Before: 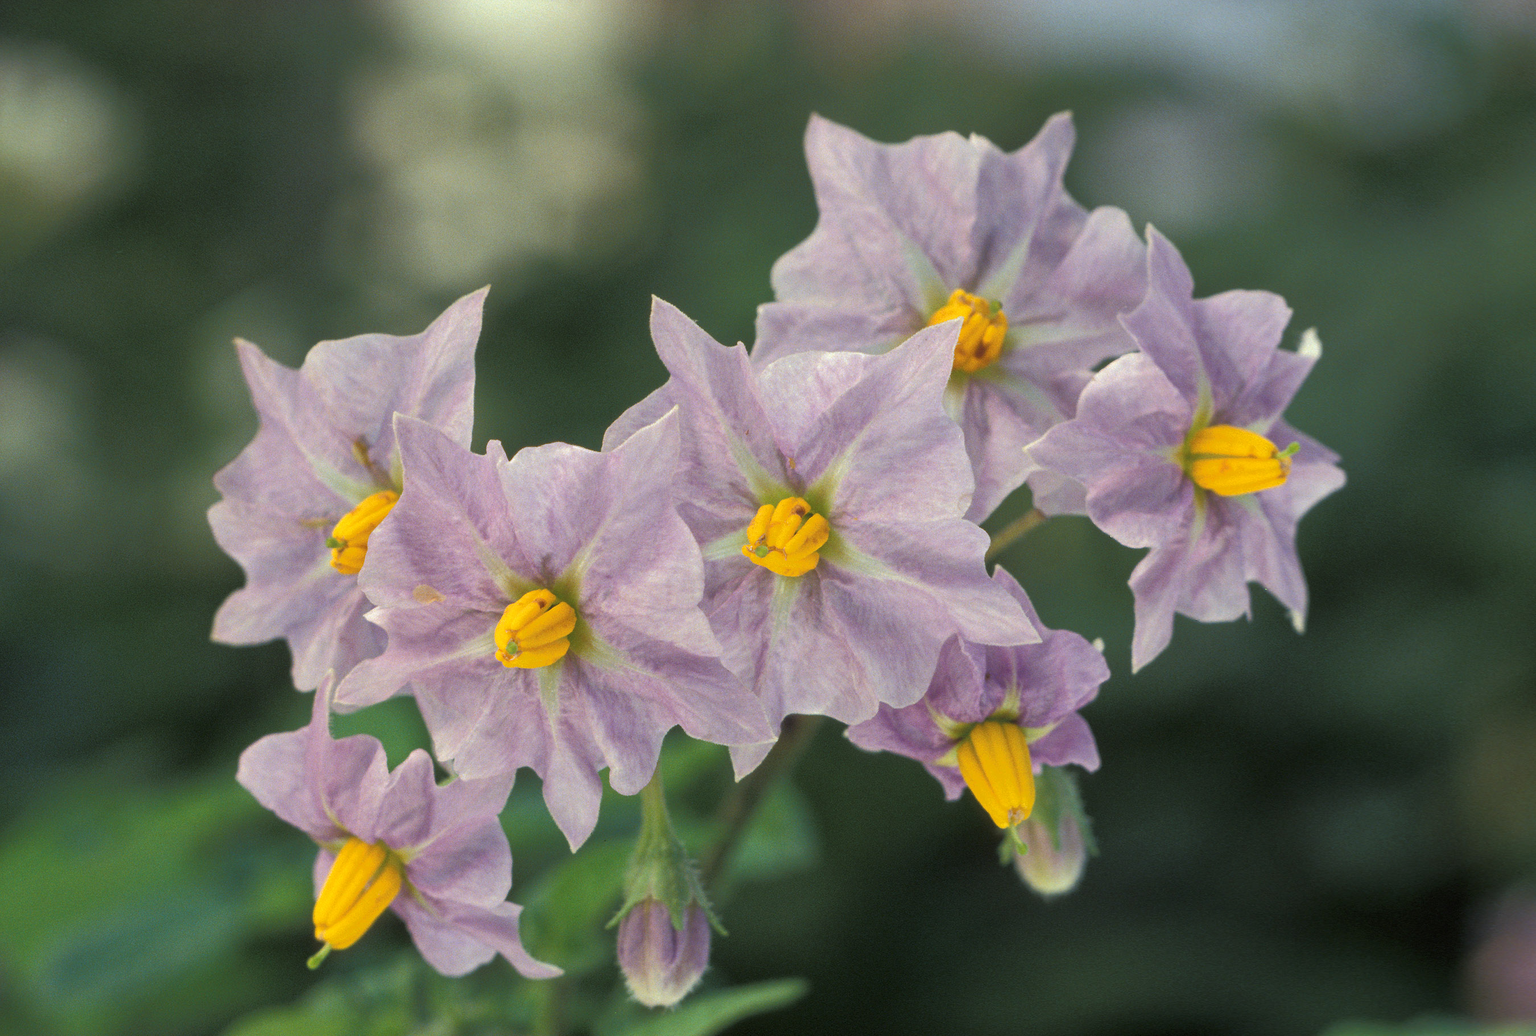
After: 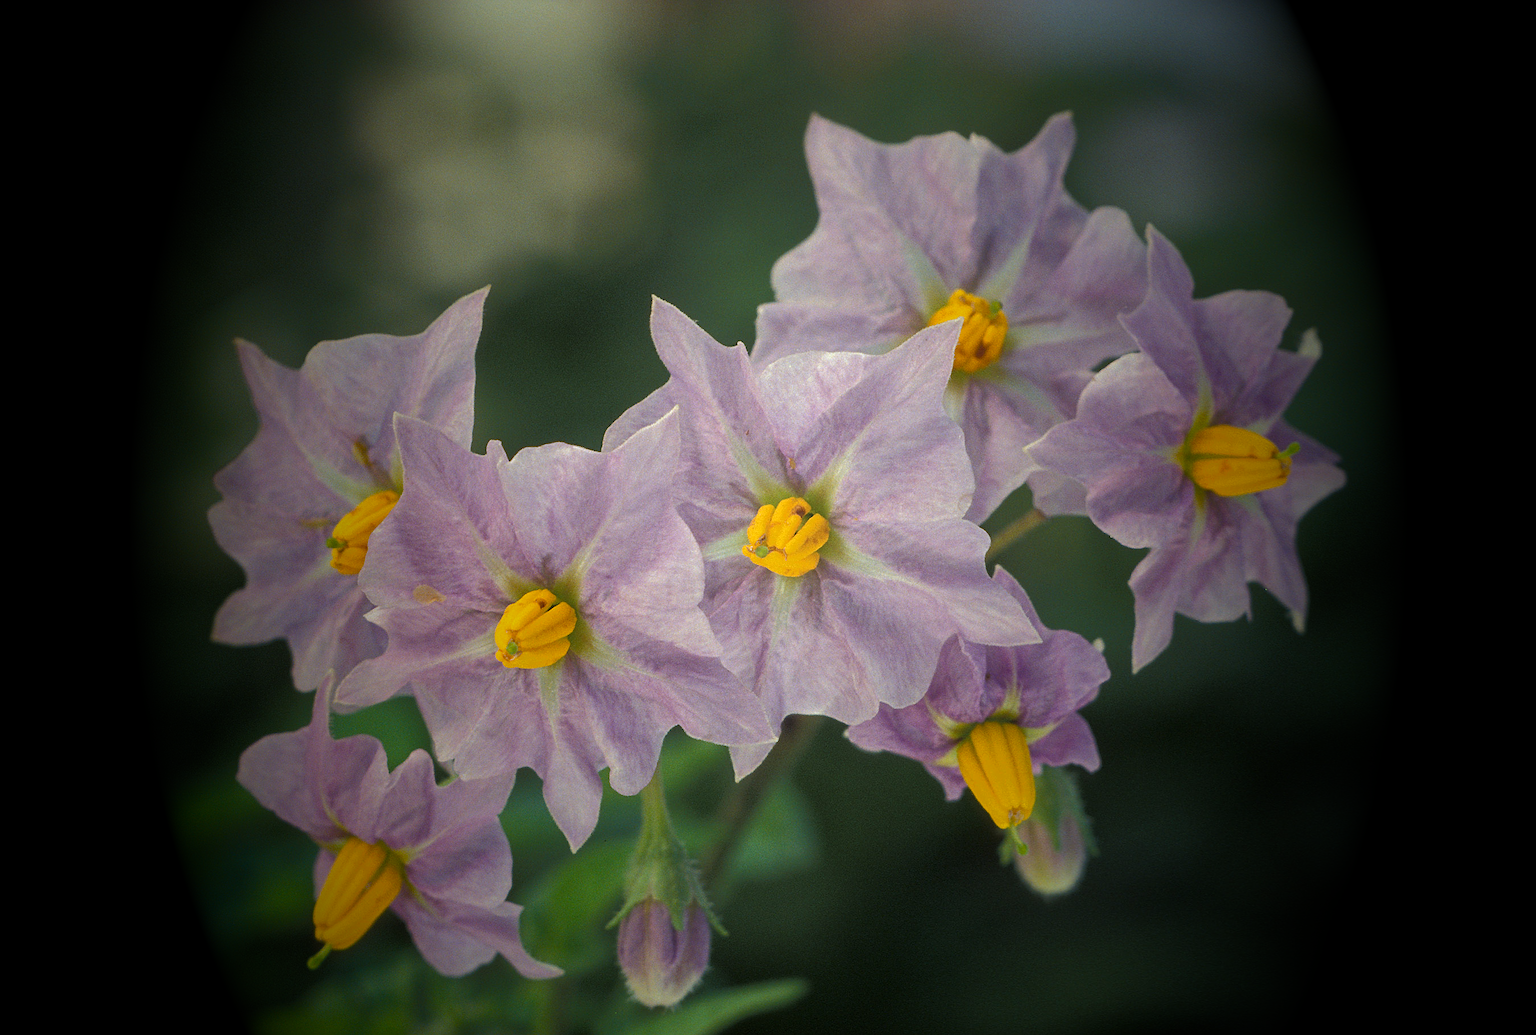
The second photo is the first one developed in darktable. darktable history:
sharpen: on, module defaults
vignetting: fall-off start 15.9%, fall-off radius 100%, brightness -1, saturation 0.5, width/height ratio 0.719
